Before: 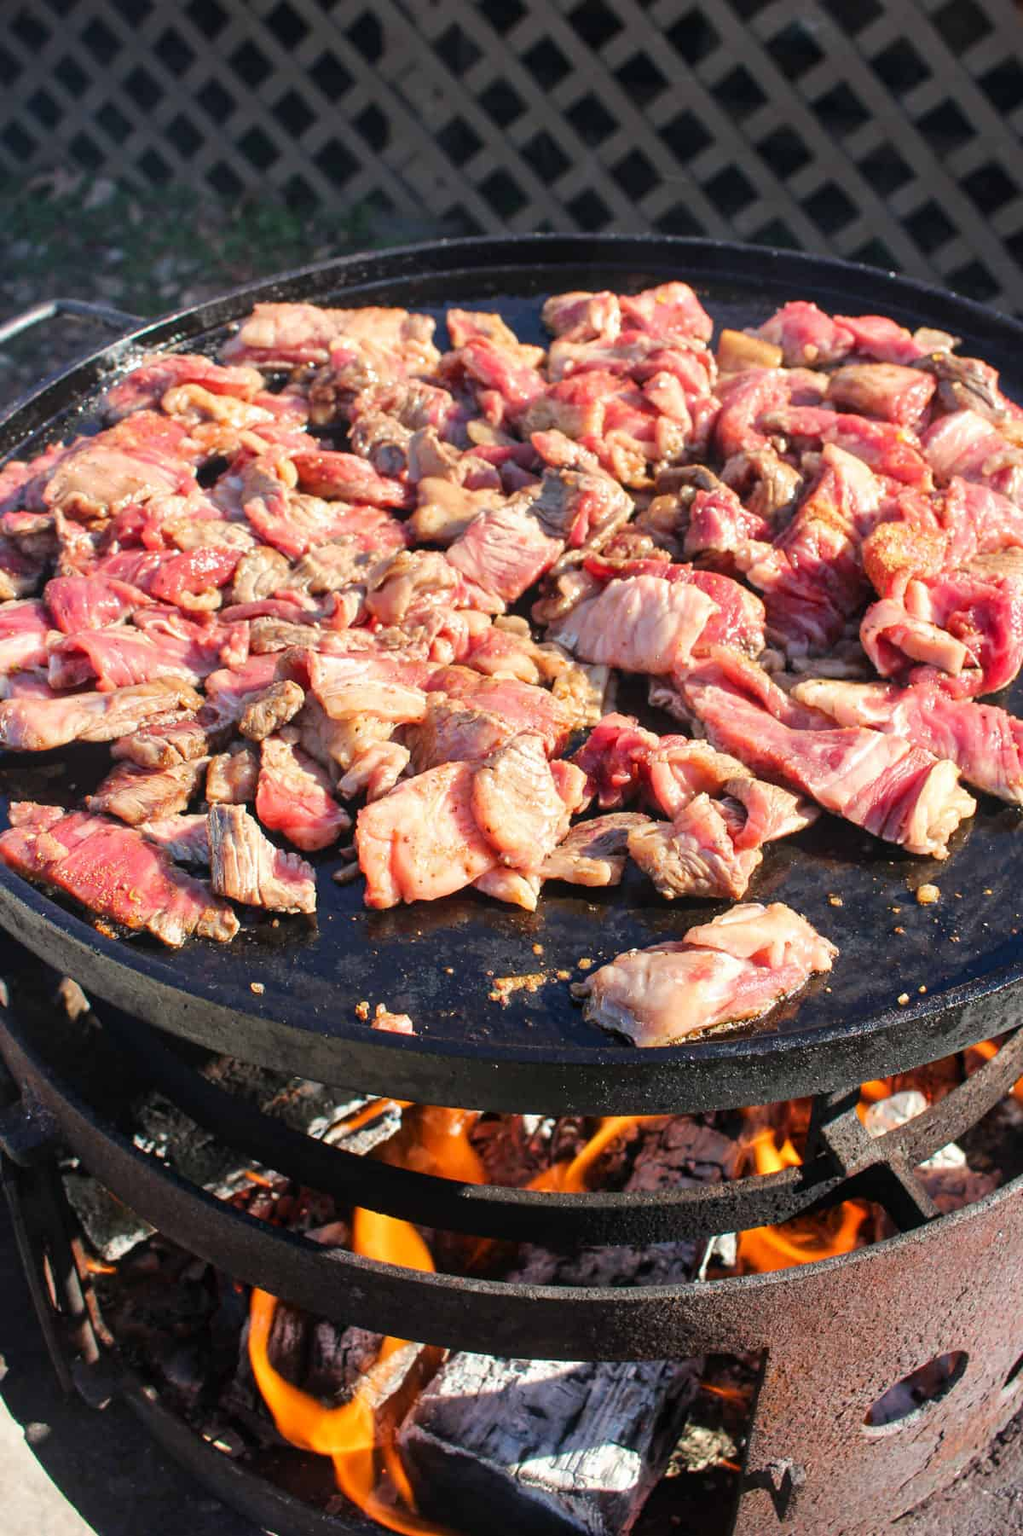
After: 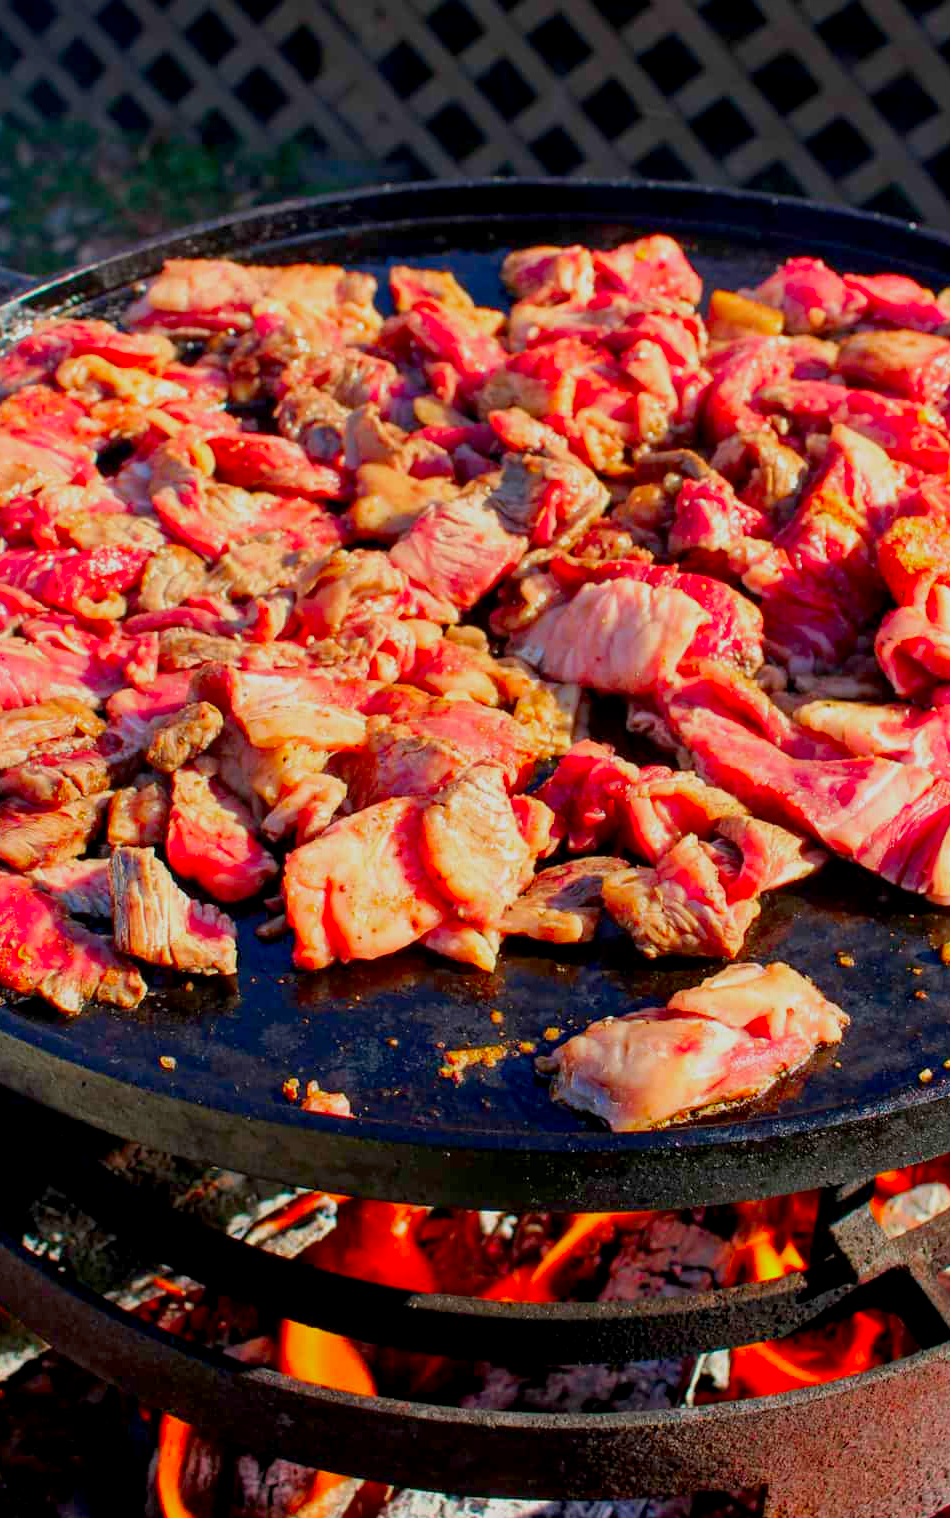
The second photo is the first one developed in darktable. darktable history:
exposure: black level correction 0.011, exposure -0.478 EV, compensate highlight preservation false
color correction: saturation 1.8
crop: left 11.225%, top 5.381%, right 9.565%, bottom 10.314%
